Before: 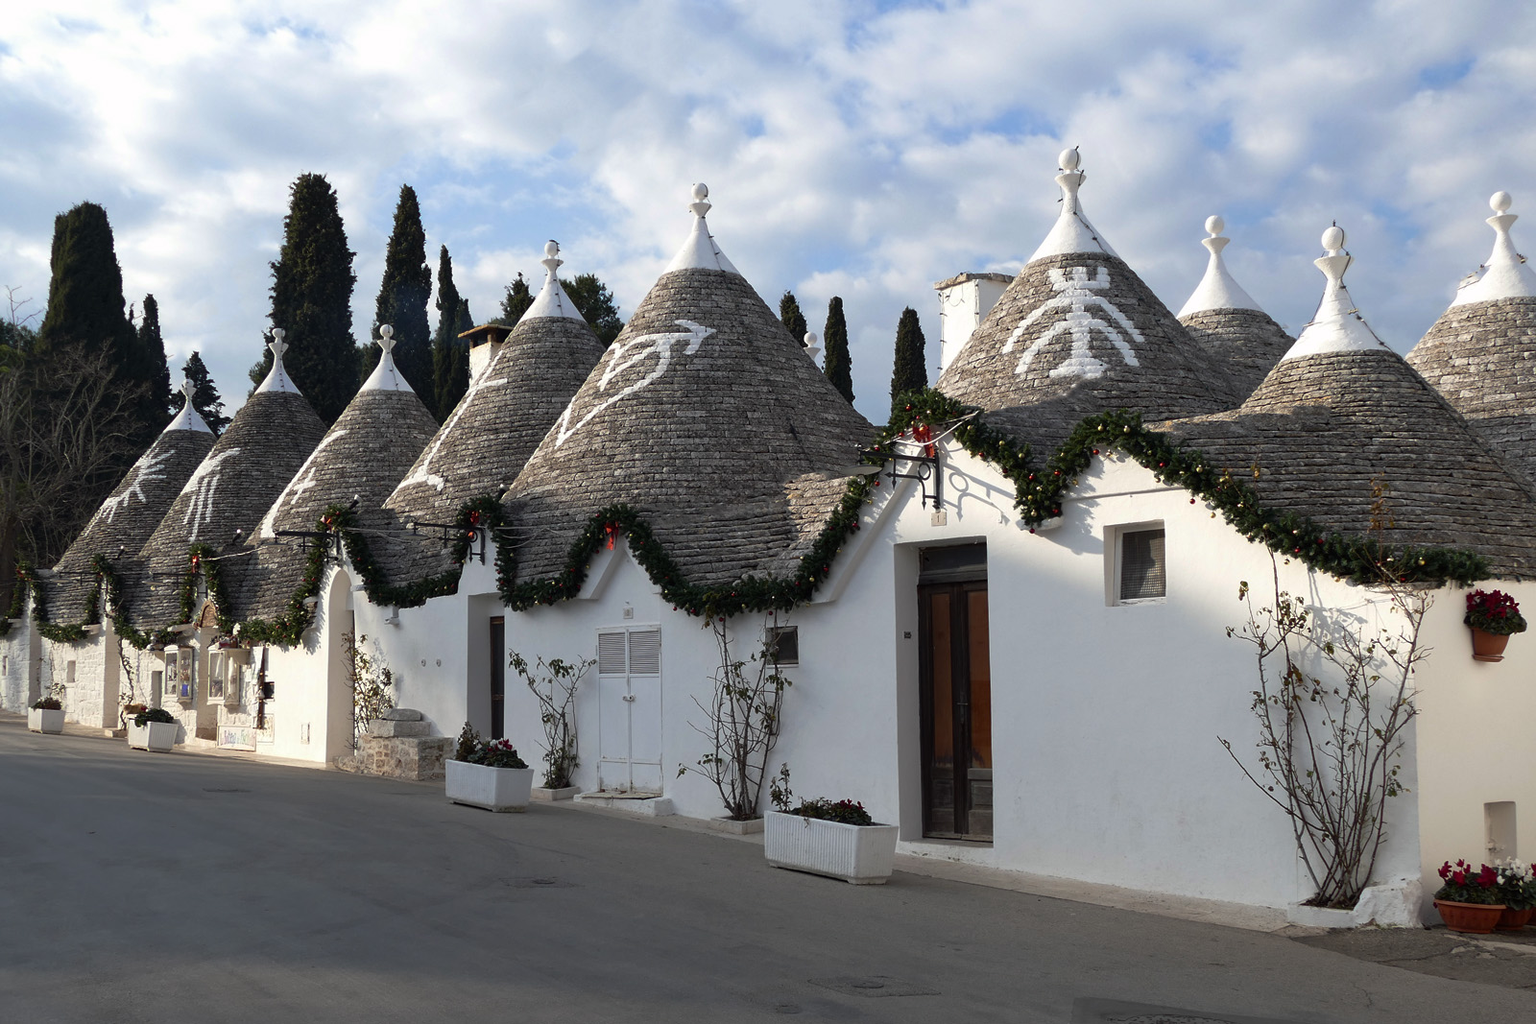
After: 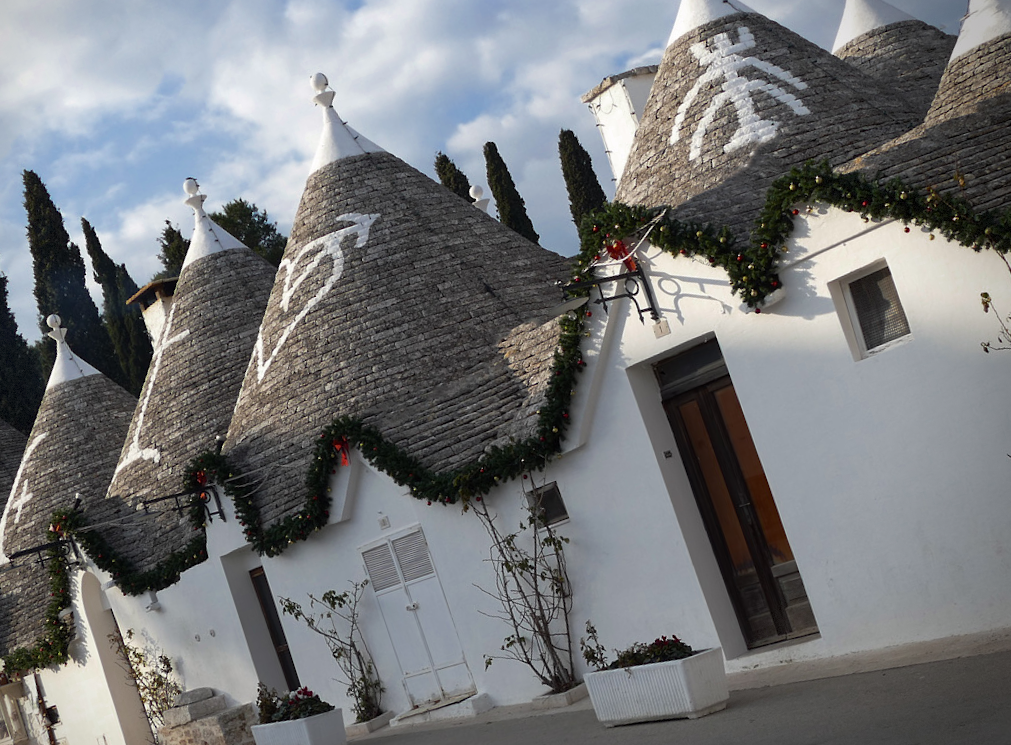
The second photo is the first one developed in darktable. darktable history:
crop and rotate: angle 18.05°, left 6.74%, right 3.779%, bottom 1.073%
vignetting: saturation -0.021, center (-0.118, -0.005), dithering 8-bit output
color zones: curves: ch0 [(0, 0.444) (0.143, 0.442) (0.286, 0.441) (0.429, 0.441) (0.571, 0.441) (0.714, 0.441) (0.857, 0.442) (1, 0.444)], mix 100.18%
